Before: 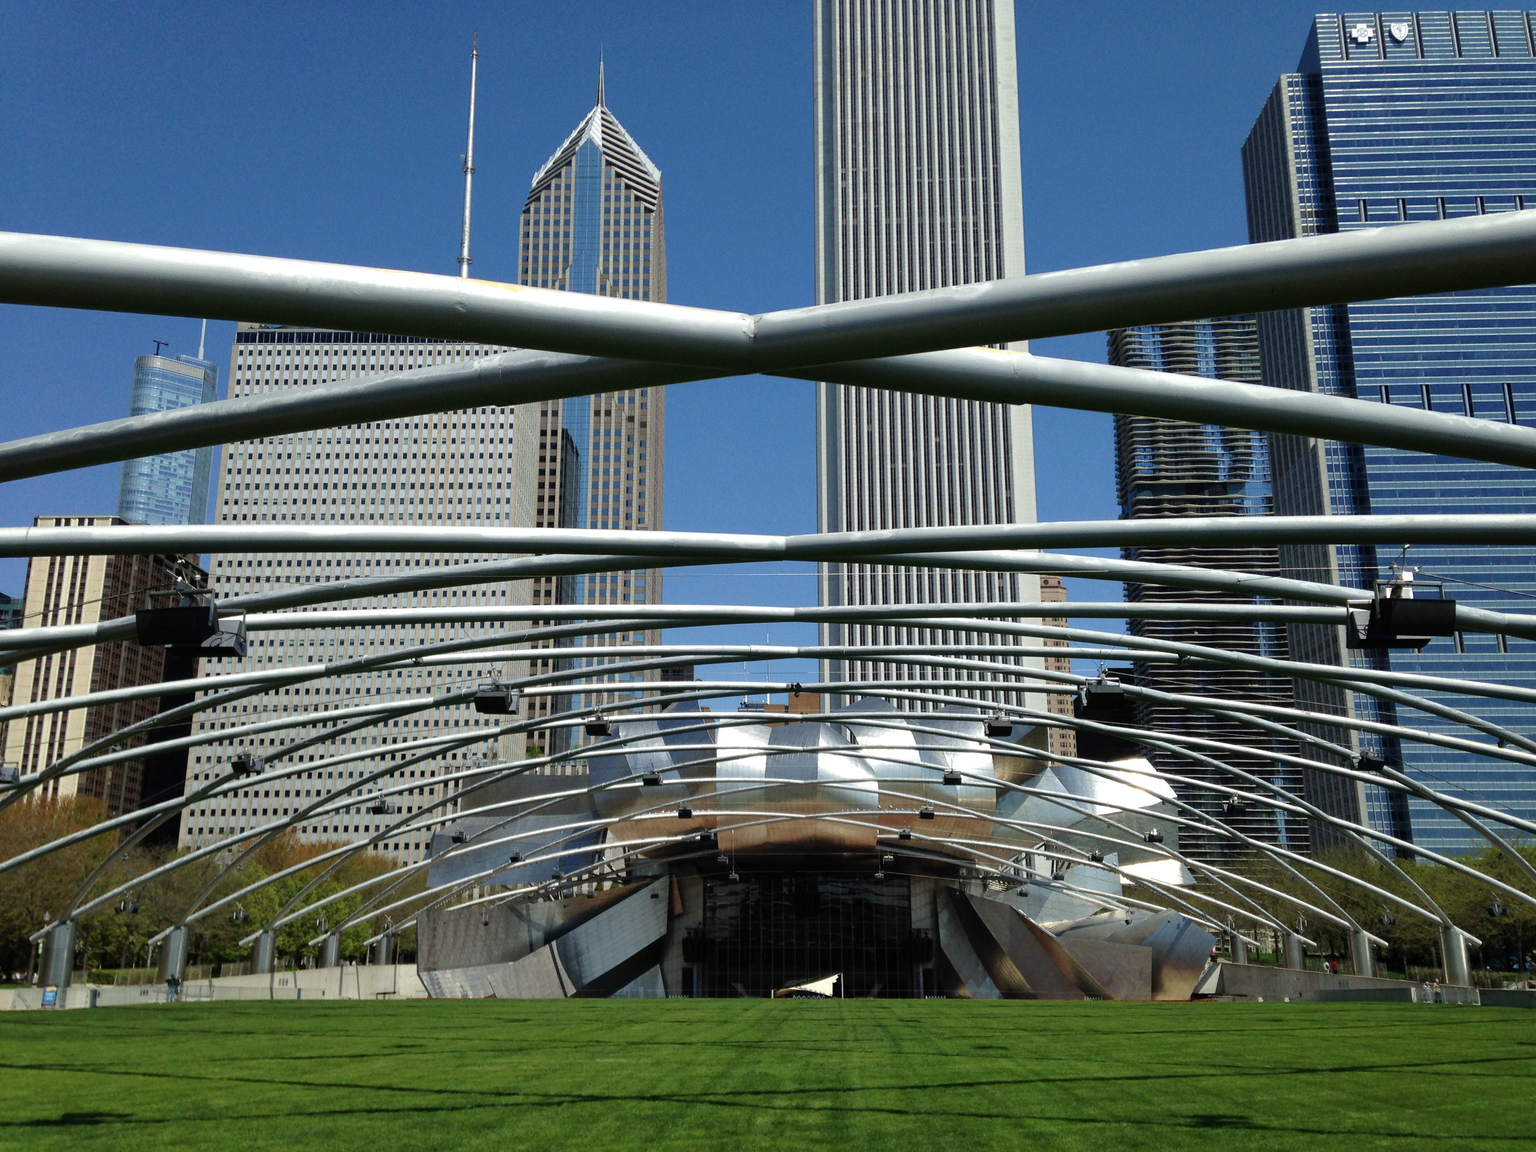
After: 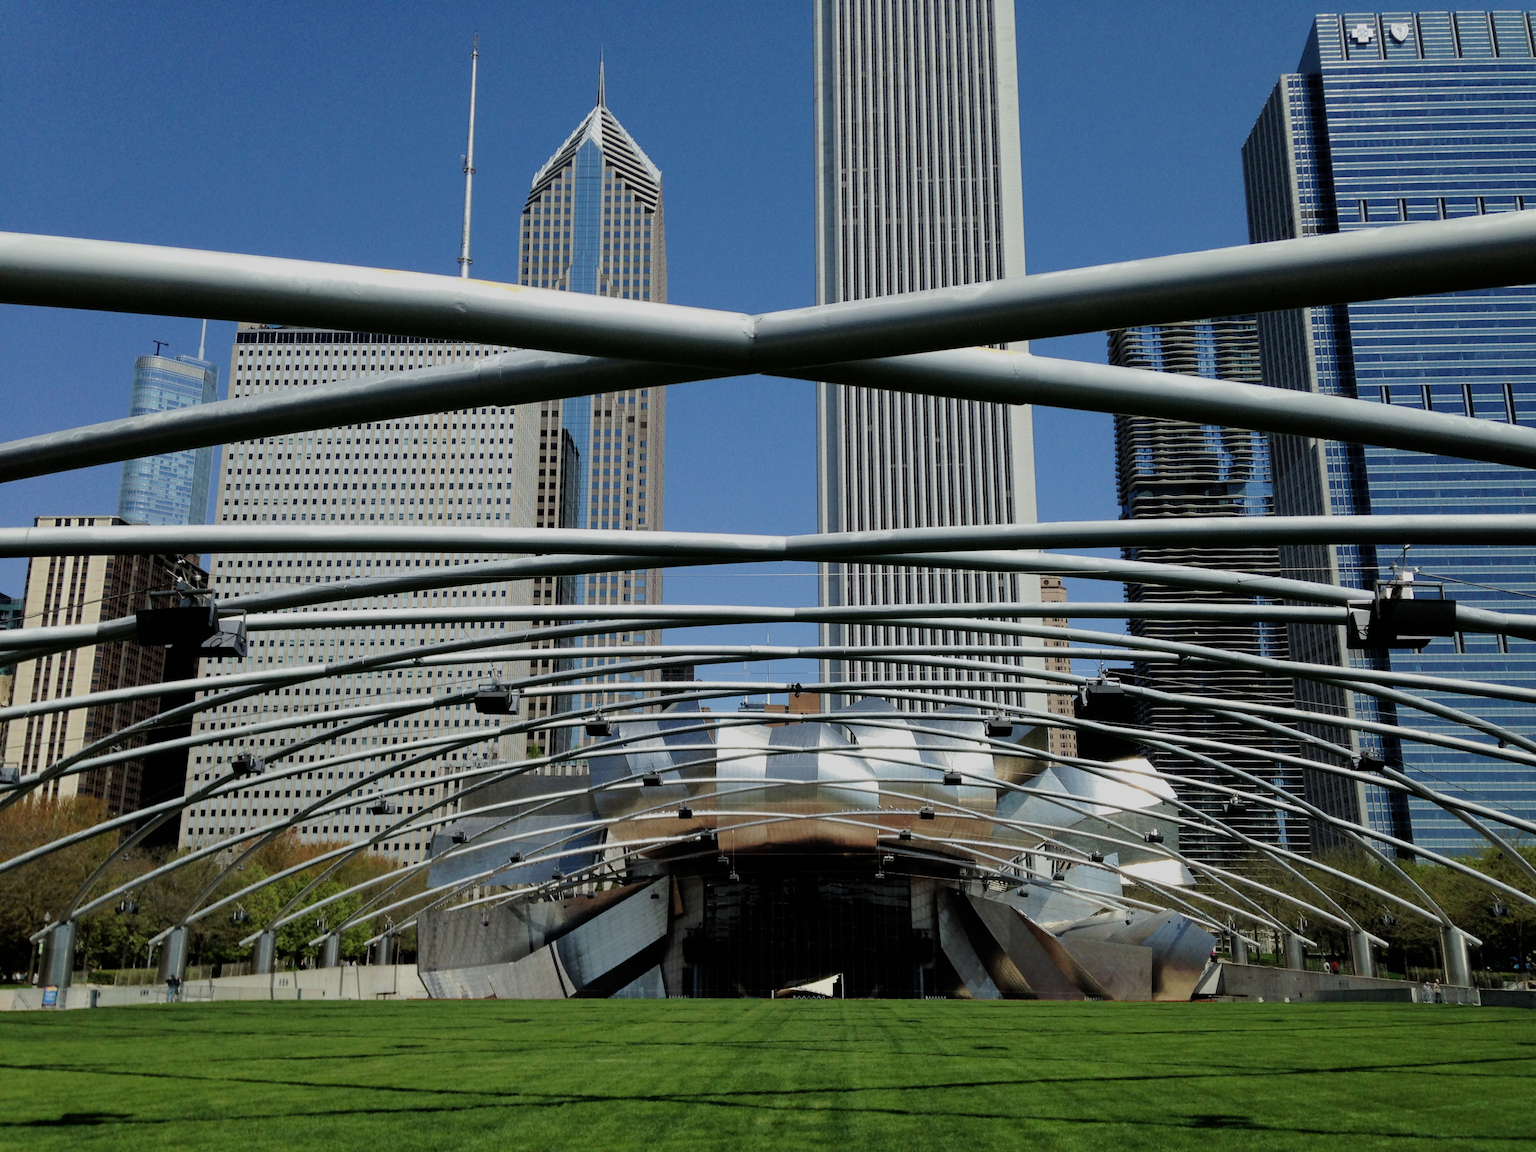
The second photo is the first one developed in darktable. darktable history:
filmic rgb: black relative exposure -7.65 EV, white relative exposure 4.56 EV, threshold 3.04 EV, hardness 3.61, contrast 0.996, enable highlight reconstruction true
